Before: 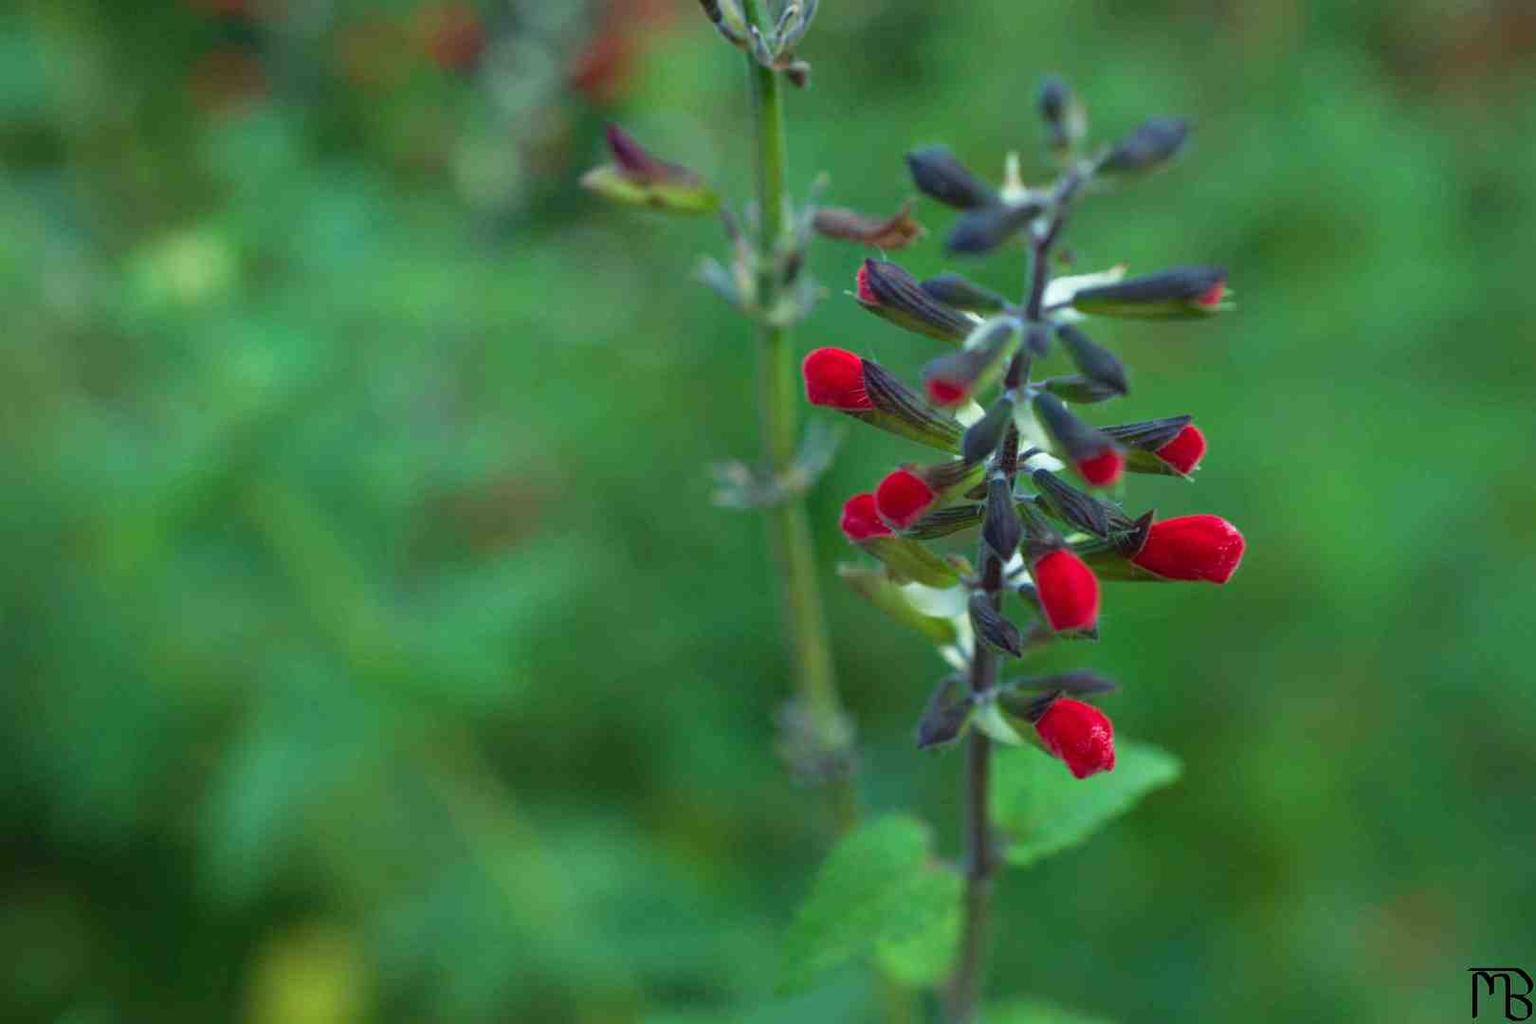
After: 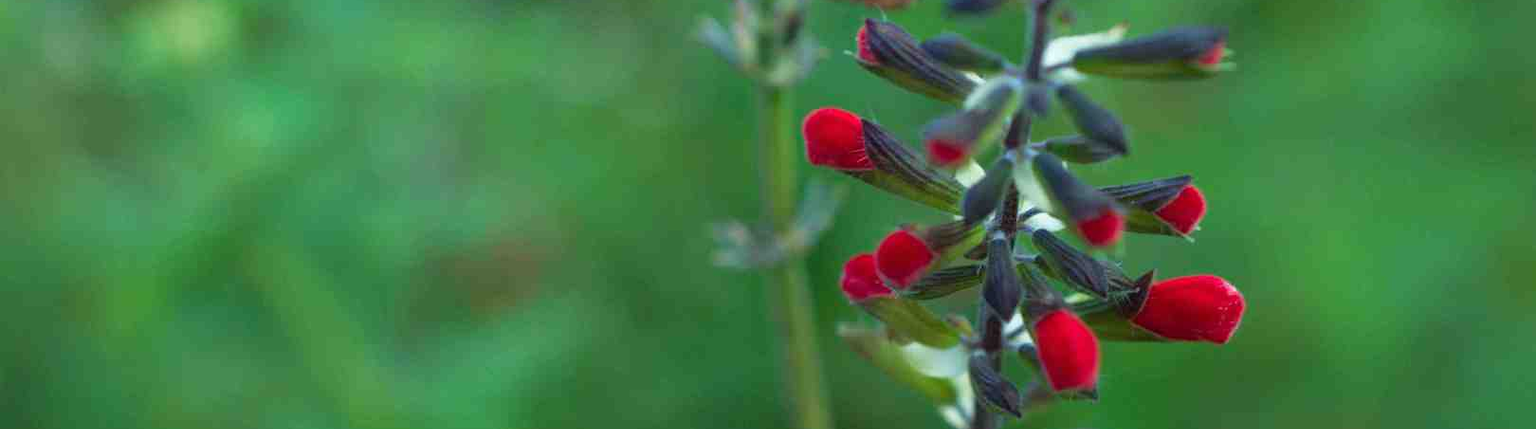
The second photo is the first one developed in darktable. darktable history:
crop and rotate: top 23.545%, bottom 34.507%
